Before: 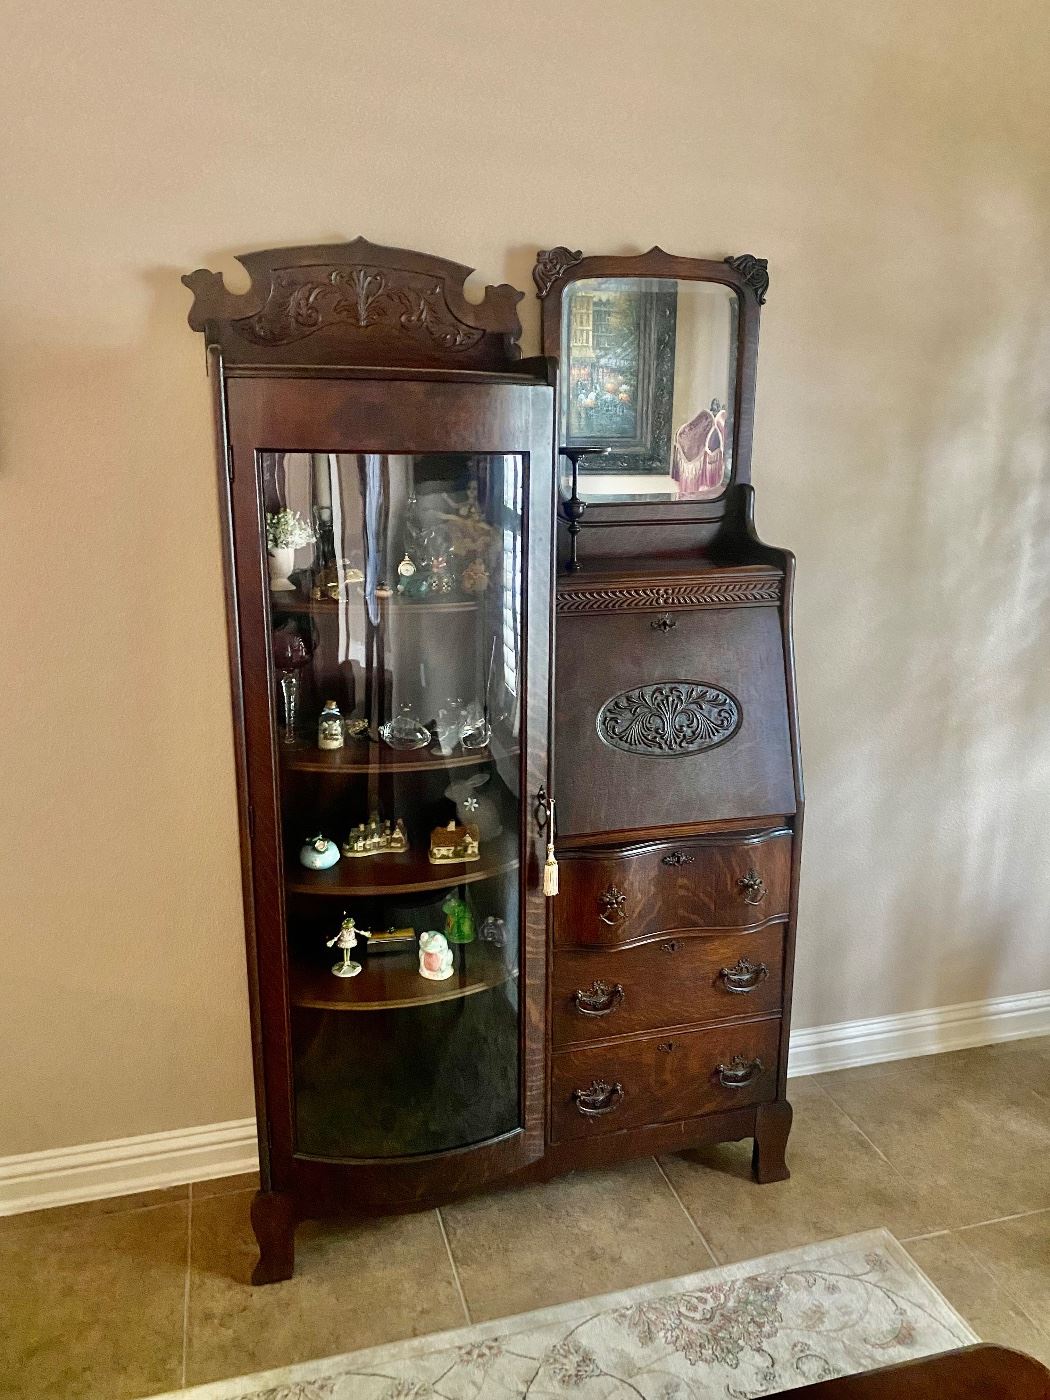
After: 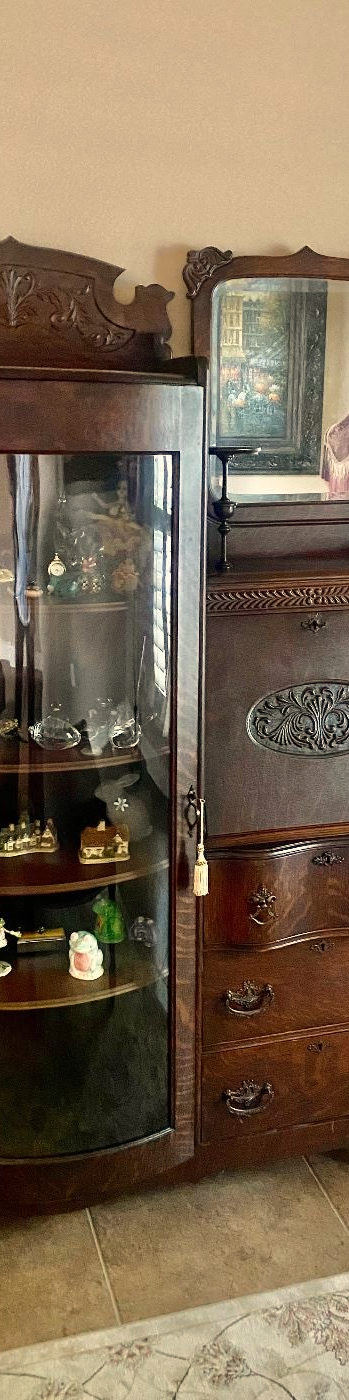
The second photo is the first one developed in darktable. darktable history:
white balance: red 1.045, blue 0.932
crop: left 33.36%, right 33.36%
